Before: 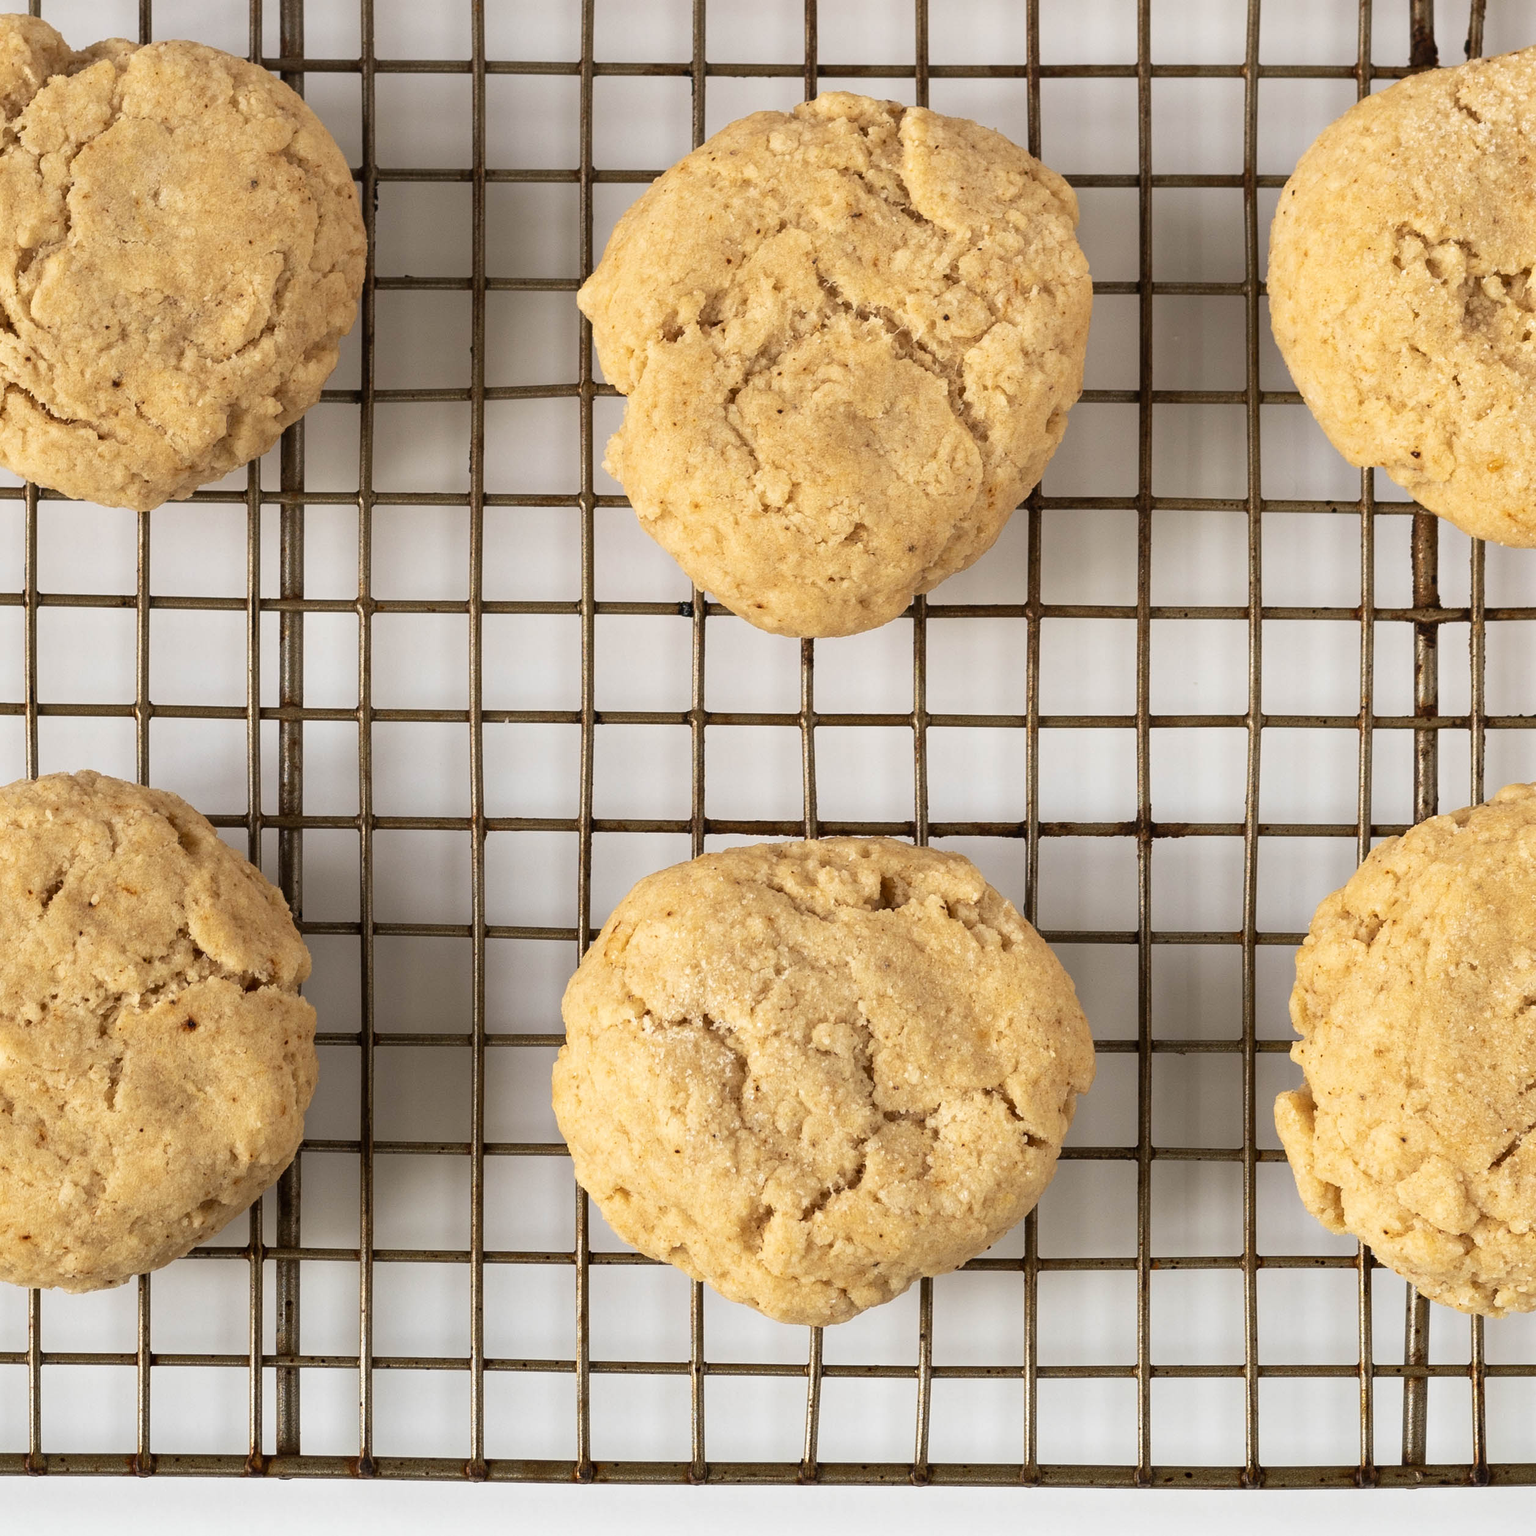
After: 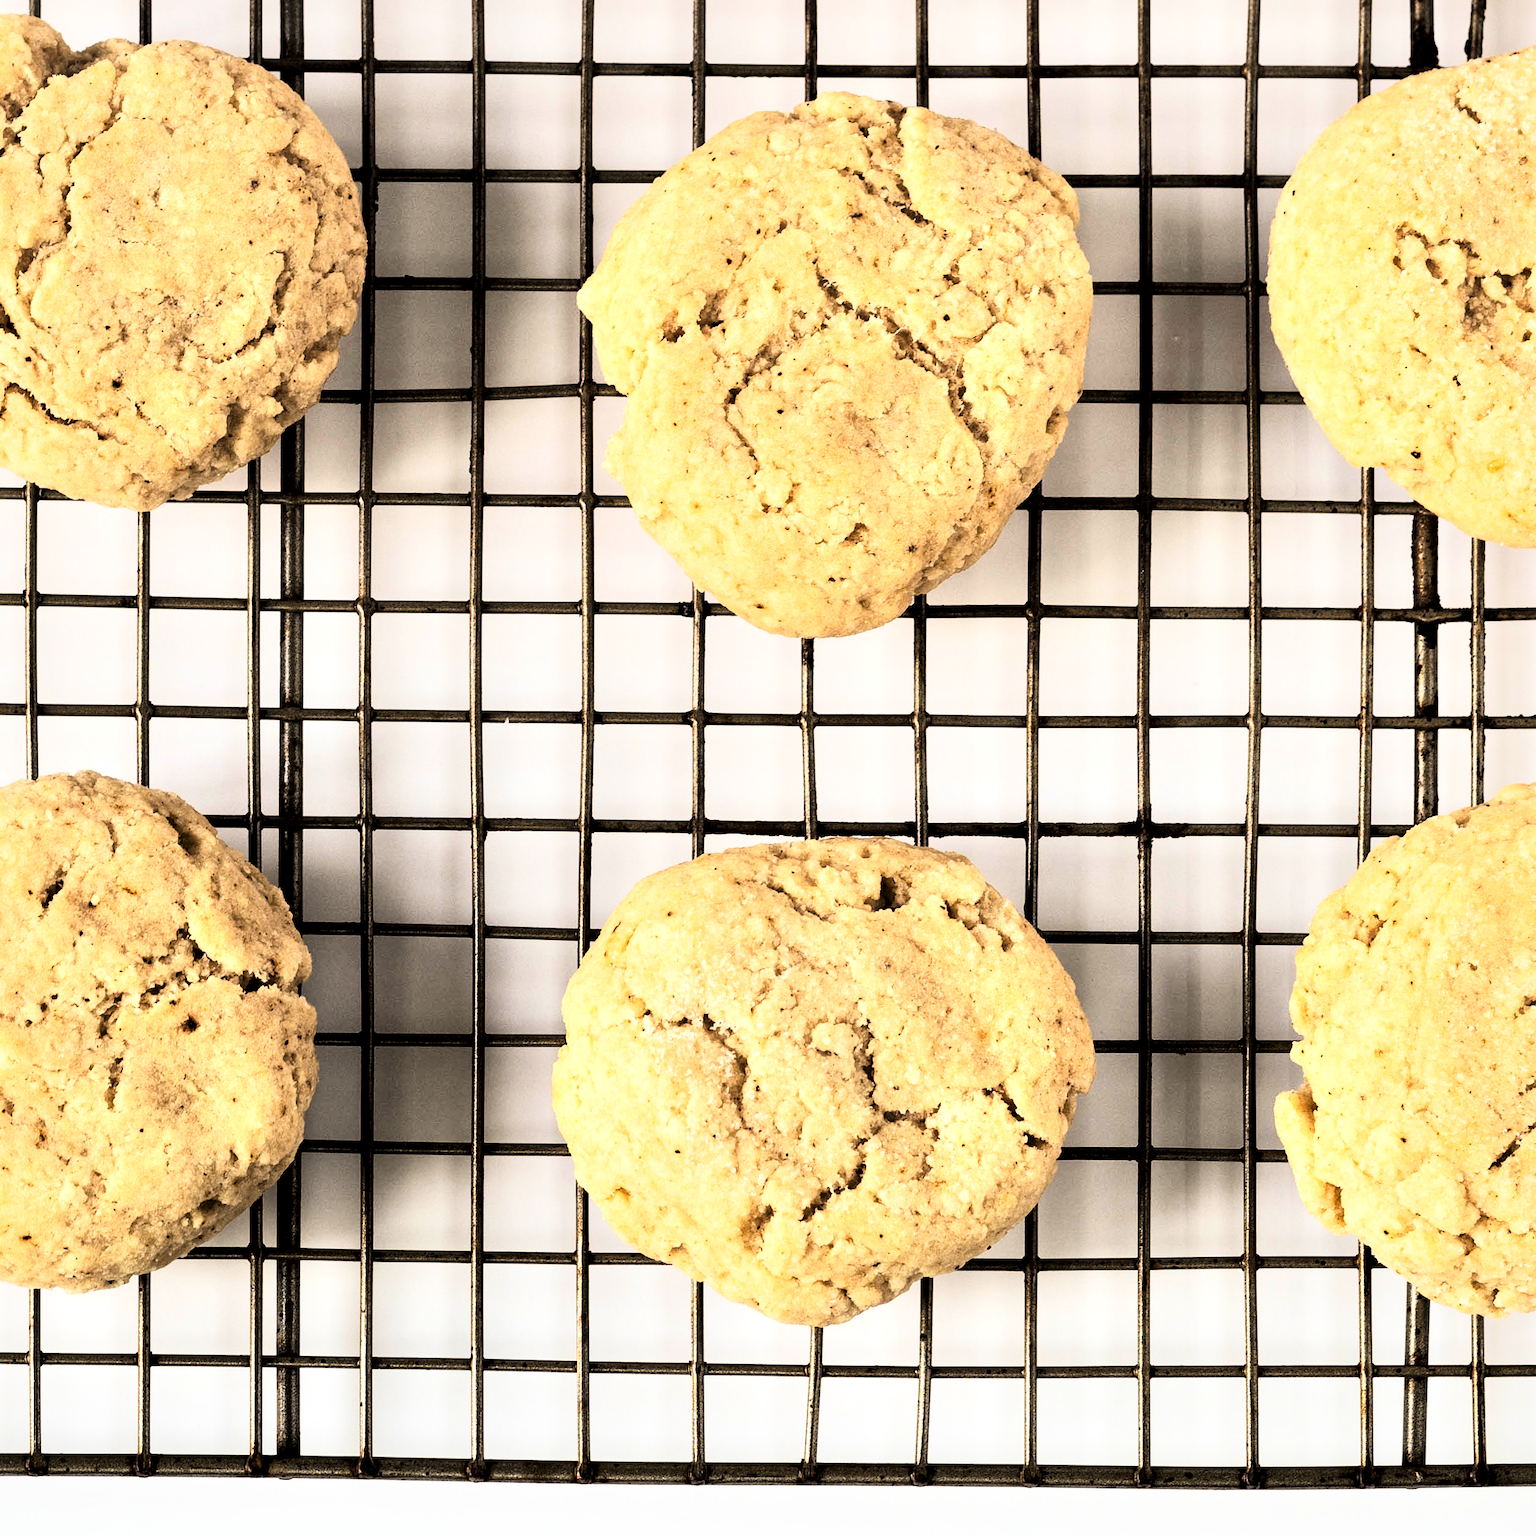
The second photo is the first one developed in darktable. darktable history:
levels: levels [0, 0.618, 1]
local contrast: mode bilateral grid, contrast 100, coarseness 100, detail 165%, midtone range 0.2
rgb curve: curves: ch0 [(0, 0) (0.21, 0.15) (0.24, 0.21) (0.5, 0.75) (0.75, 0.96) (0.89, 0.99) (1, 1)]; ch1 [(0, 0.02) (0.21, 0.13) (0.25, 0.2) (0.5, 0.67) (0.75, 0.9) (0.89, 0.97) (1, 1)]; ch2 [(0, 0.02) (0.21, 0.13) (0.25, 0.2) (0.5, 0.67) (0.75, 0.9) (0.89, 0.97) (1, 1)], compensate middle gray true
